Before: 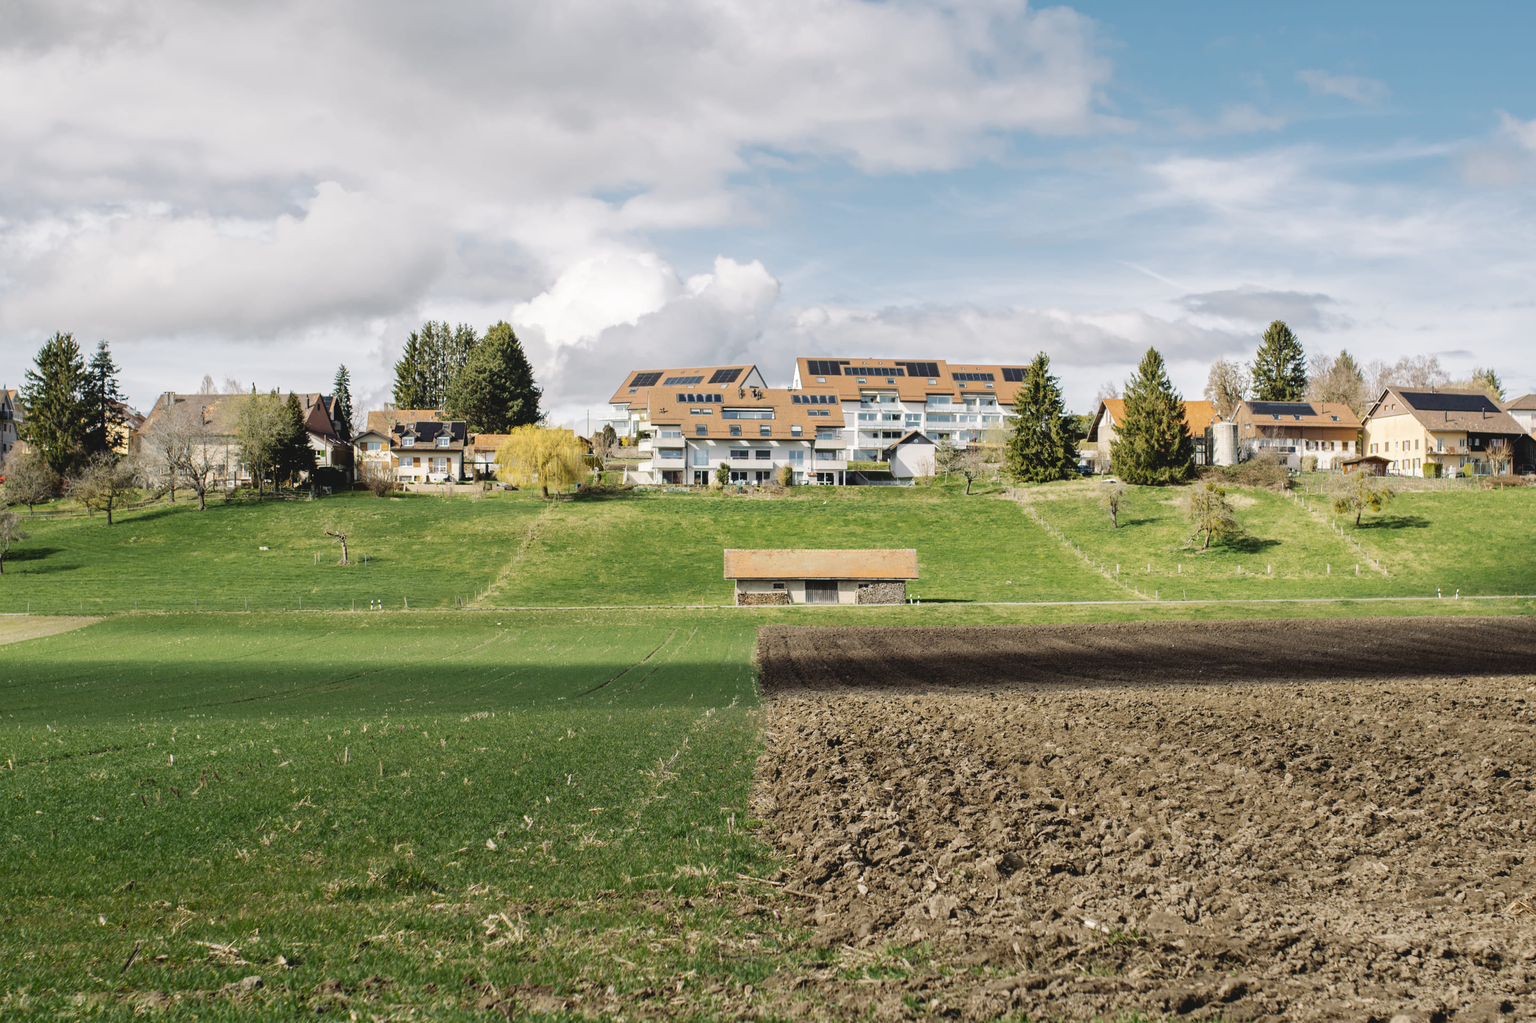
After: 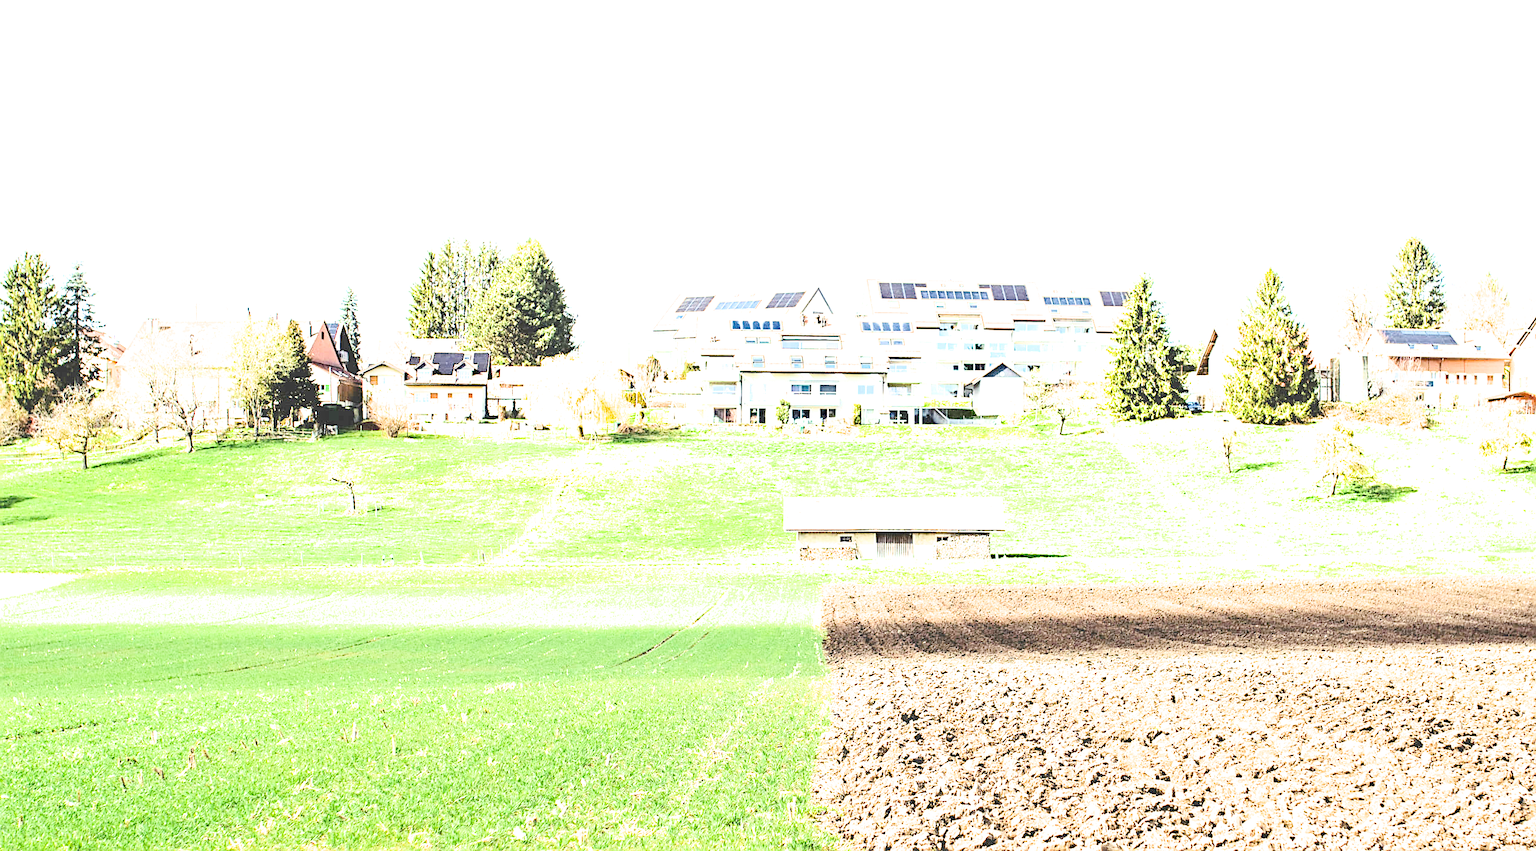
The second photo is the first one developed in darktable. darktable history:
sharpen: on, module defaults
crop and rotate: left 2.297%, top 11.063%, right 9.754%, bottom 15.75%
contrast brightness saturation: contrast 0.22, brightness -0.182, saturation 0.234
exposure: black level correction 0, exposure 4.007 EV, compensate highlight preservation false
filmic rgb: black relative exposure -7.65 EV, white relative exposure 4.56 EV, hardness 3.61, iterations of high-quality reconstruction 0
haze removal: compatibility mode true, adaptive false
